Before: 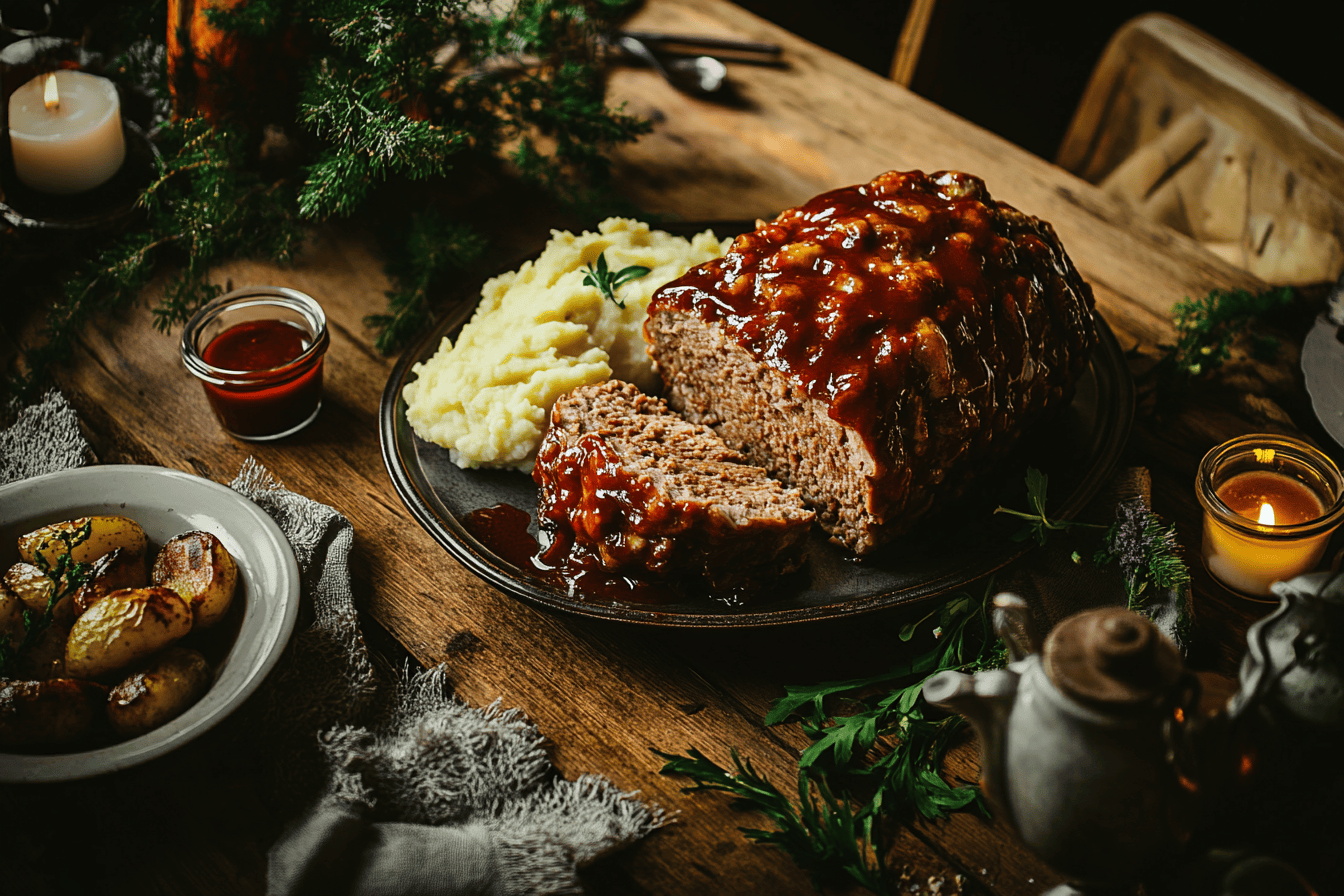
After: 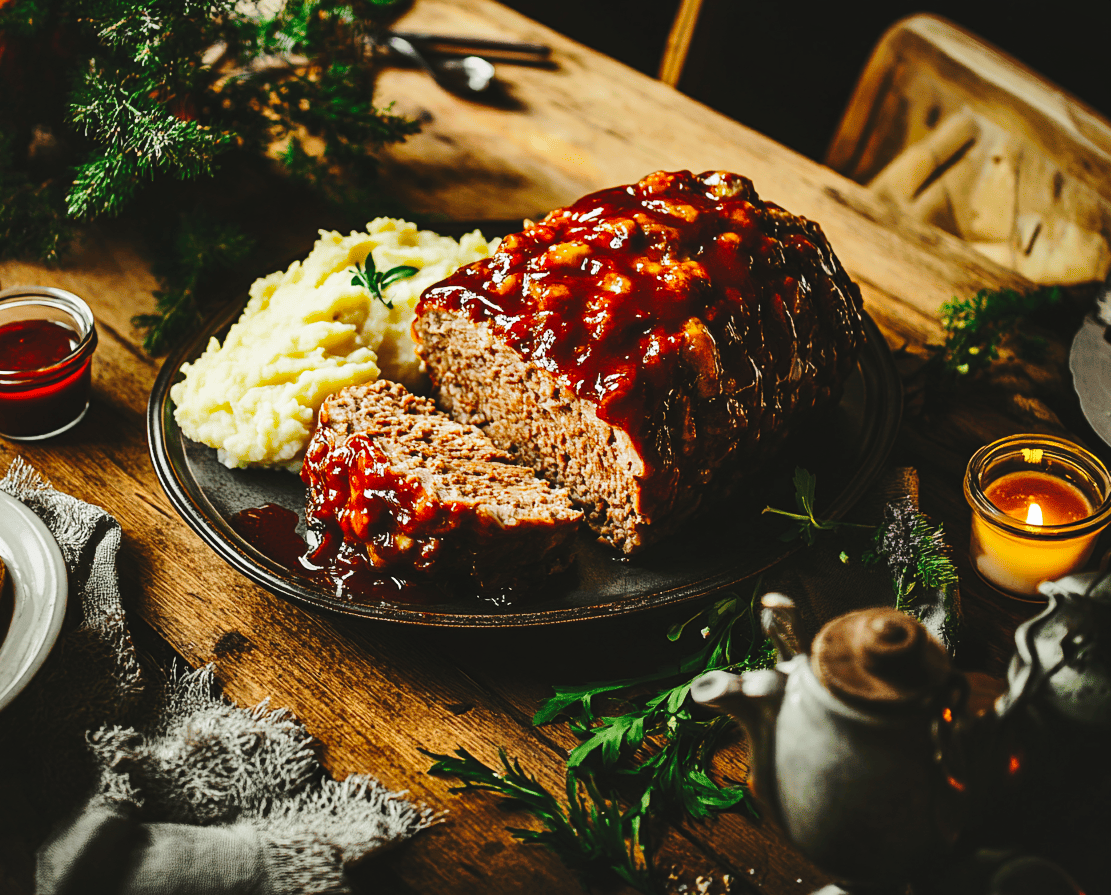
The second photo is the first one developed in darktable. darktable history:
base curve: curves: ch0 [(0, 0) (0.028, 0.03) (0.121, 0.232) (0.46, 0.748) (0.859, 0.968) (1, 1)], preserve colors none
tone curve: curves: ch0 [(0, 0) (0.003, 0.032) (0.011, 0.04) (0.025, 0.058) (0.044, 0.084) (0.069, 0.107) (0.1, 0.13) (0.136, 0.158) (0.177, 0.193) (0.224, 0.236) (0.277, 0.283) (0.335, 0.335) (0.399, 0.399) (0.468, 0.467) (0.543, 0.533) (0.623, 0.612) (0.709, 0.698) (0.801, 0.776) (0.898, 0.848) (1, 1)], color space Lab, independent channels, preserve colors none
crop: left 17.311%, bottom 0.05%
shadows and highlights: radius 125.91, shadows 30.44, highlights -30.54, low approximation 0.01, soften with gaussian
